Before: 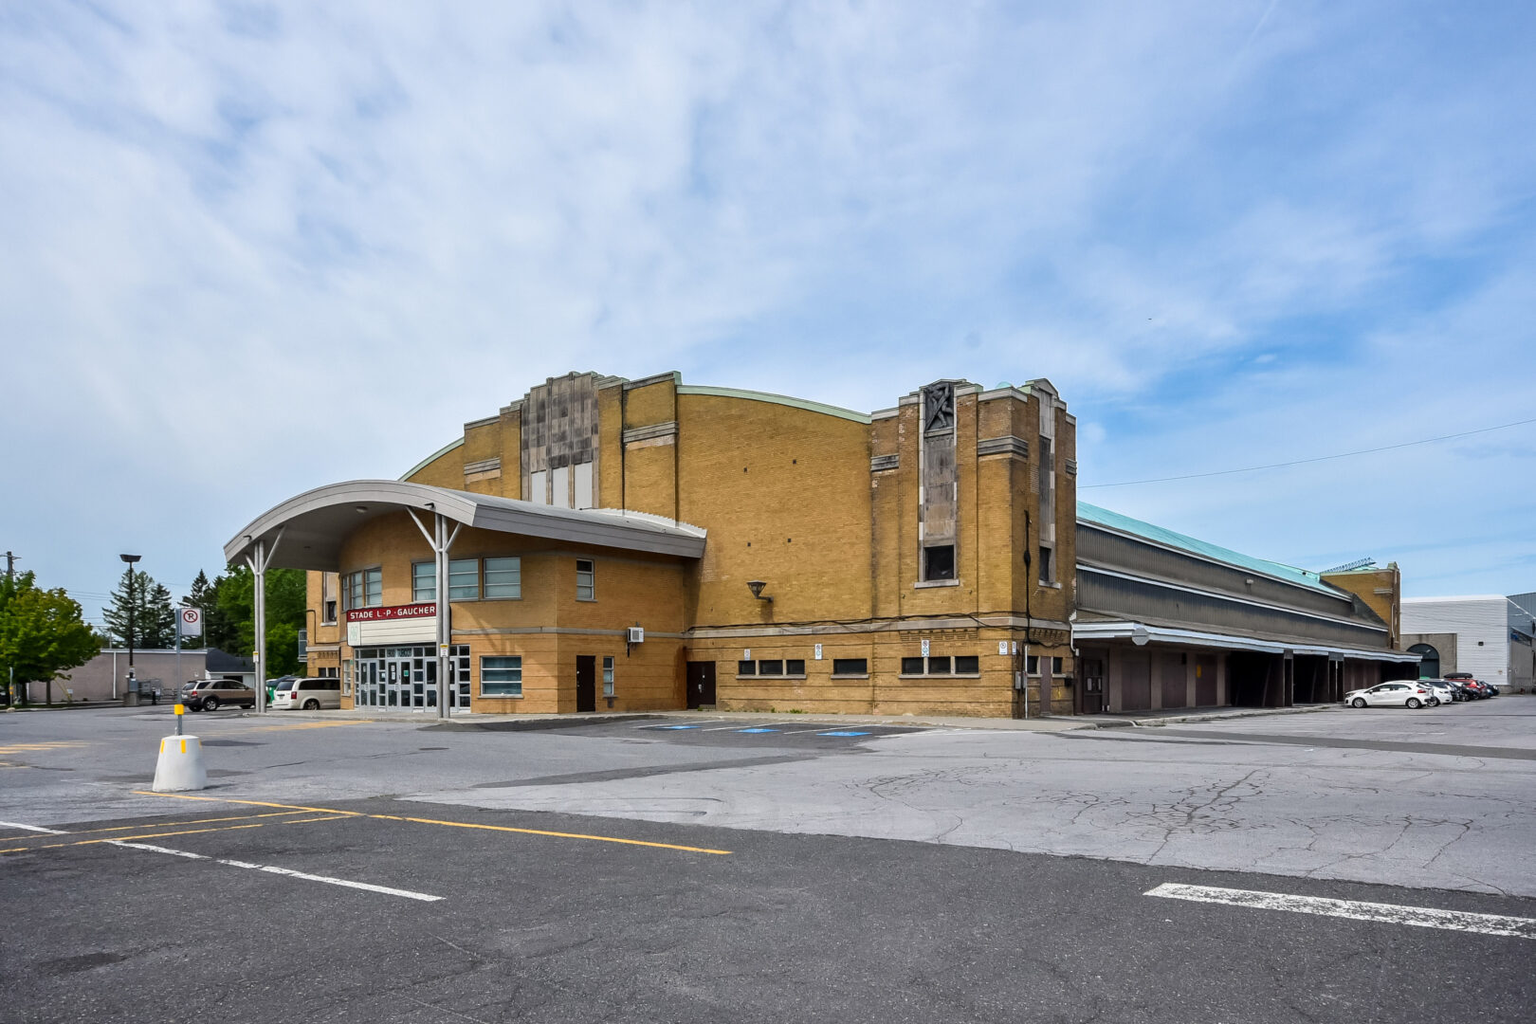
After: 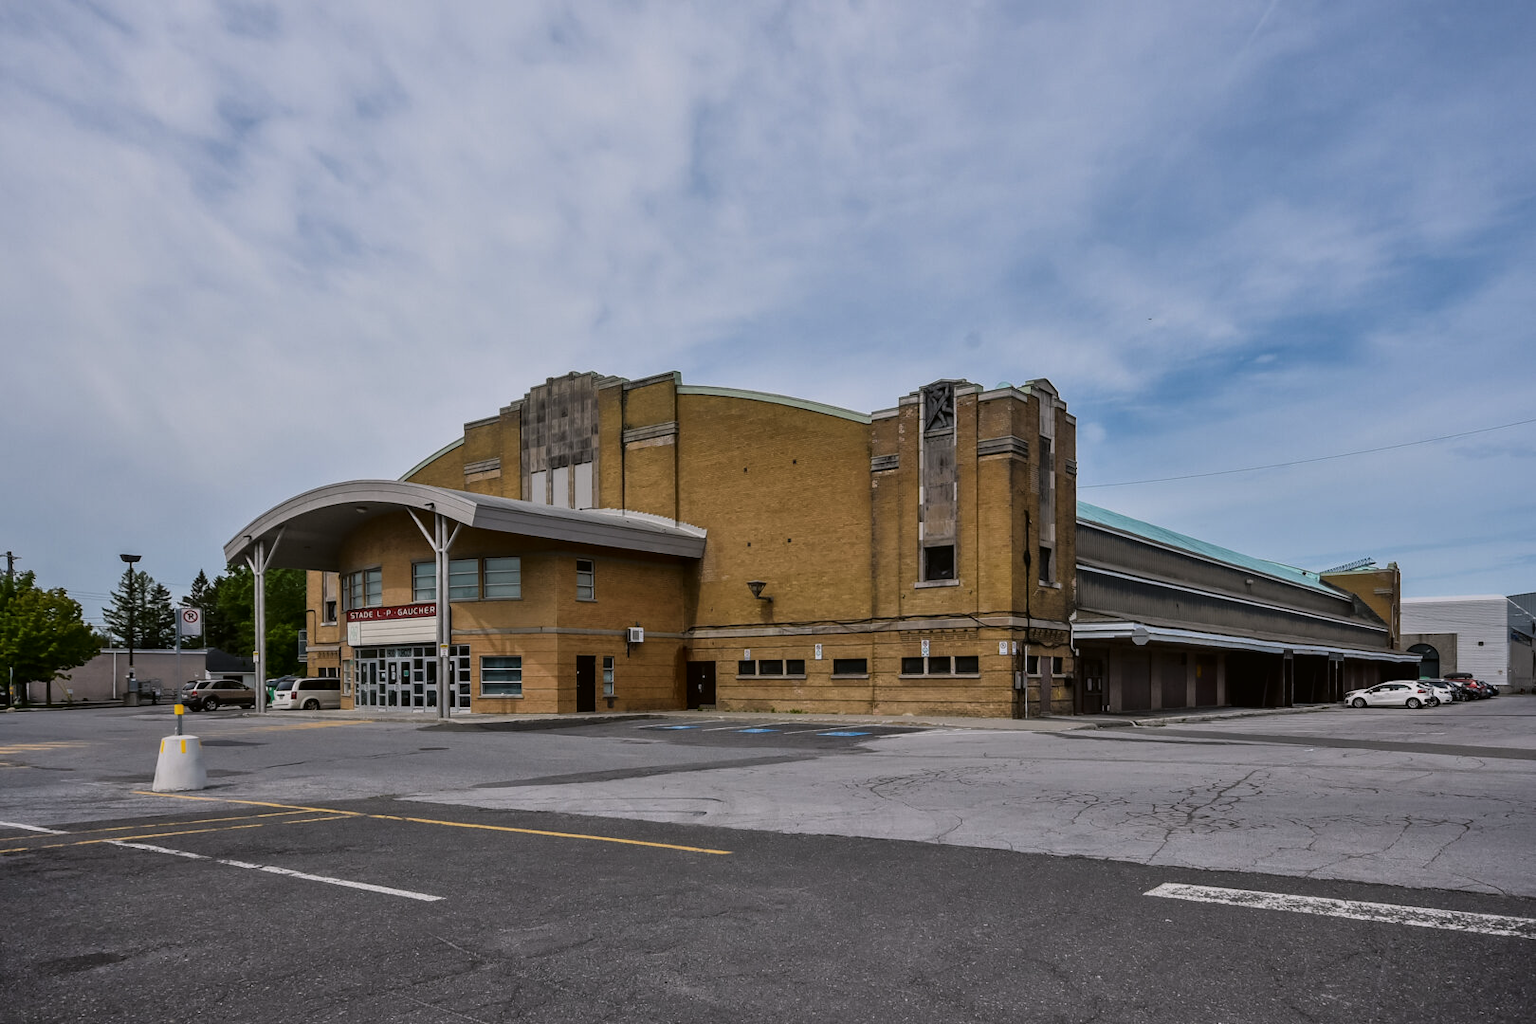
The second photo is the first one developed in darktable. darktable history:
color correction: highlights a* 3.12, highlights b* -1.55, shadows a* -0.101, shadows b* 2.52, saturation 0.98
tone curve: curves: ch0 [(0.016, 0.011) (0.204, 0.146) (0.515, 0.476) (0.78, 0.795) (1, 0.981)], color space Lab, linked channels, preserve colors none
exposure: black level correction 0, exposure 1.35 EV, compensate exposure bias true, compensate highlight preservation false
tone equalizer: -8 EV -2 EV, -7 EV -2 EV, -6 EV -2 EV, -5 EV -2 EV, -4 EV -2 EV, -3 EV -2 EV, -2 EV -2 EV, -1 EV -1.63 EV, +0 EV -2 EV
